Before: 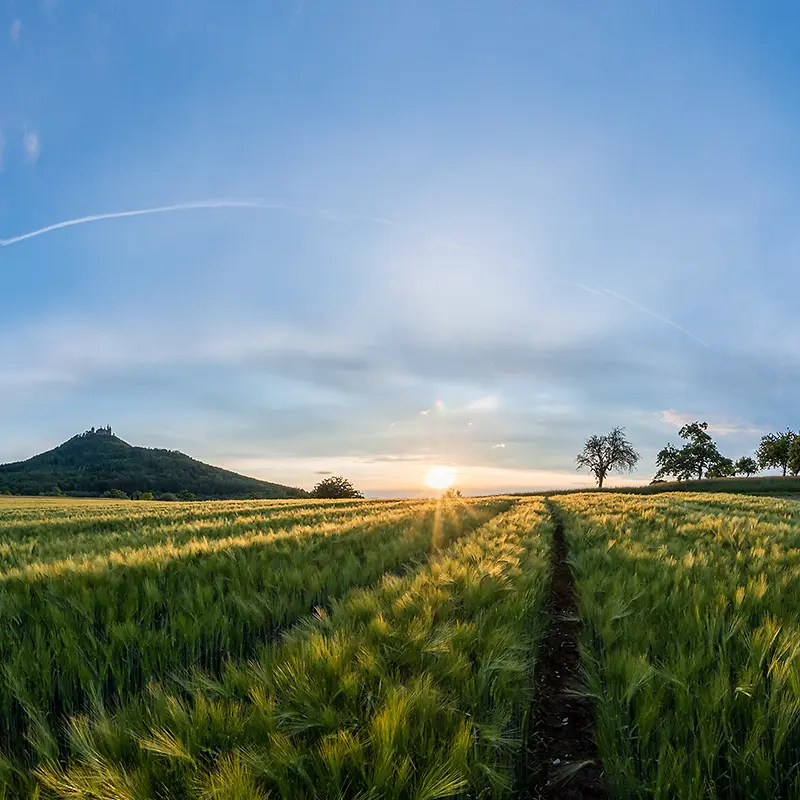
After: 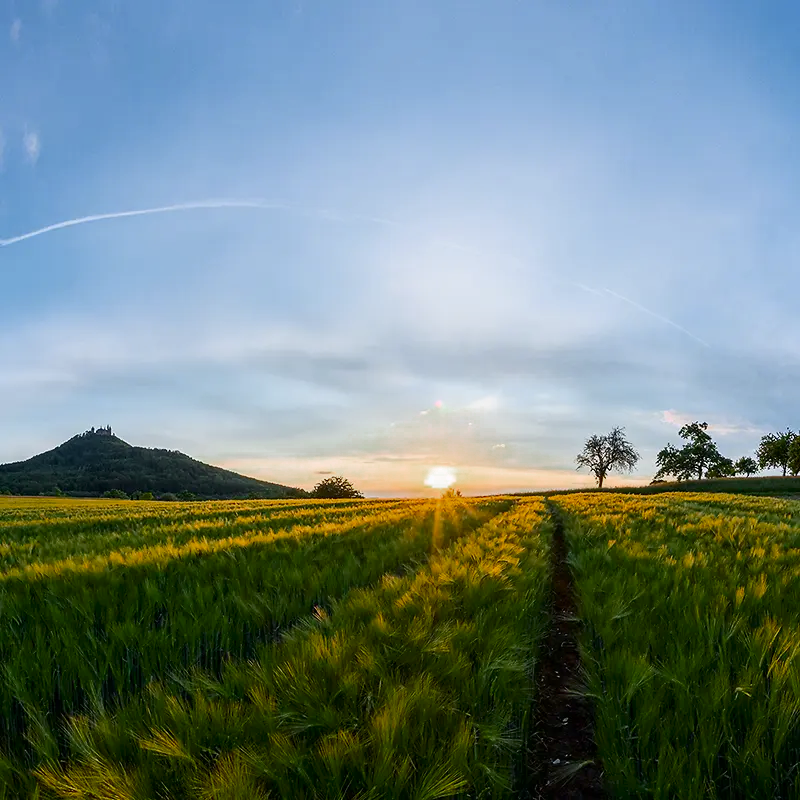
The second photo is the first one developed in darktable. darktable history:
color zones: curves: ch0 [(0, 0.48) (0.209, 0.398) (0.305, 0.332) (0.429, 0.493) (0.571, 0.5) (0.714, 0.5) (0.857, 0.5) (1, 0.48)]; ch1 [(0, 0.633) (0.143, 0.586) (0.286, 0.489) (0.429, 0.448) (0.571, 0.31) (0.714, 0.335) (0.857, 0.492) (1, 0.633)]; ch2 [(0, 0.448) (0.143, 0.498) (0.286, 0.5) (0.429, 0.5) (0.571, 0.5) (0.714, 0.5) (0.857, 0.5) (1, 0.448)]
contrast brightness saturation: contrast 0.159, saturation 0.314
